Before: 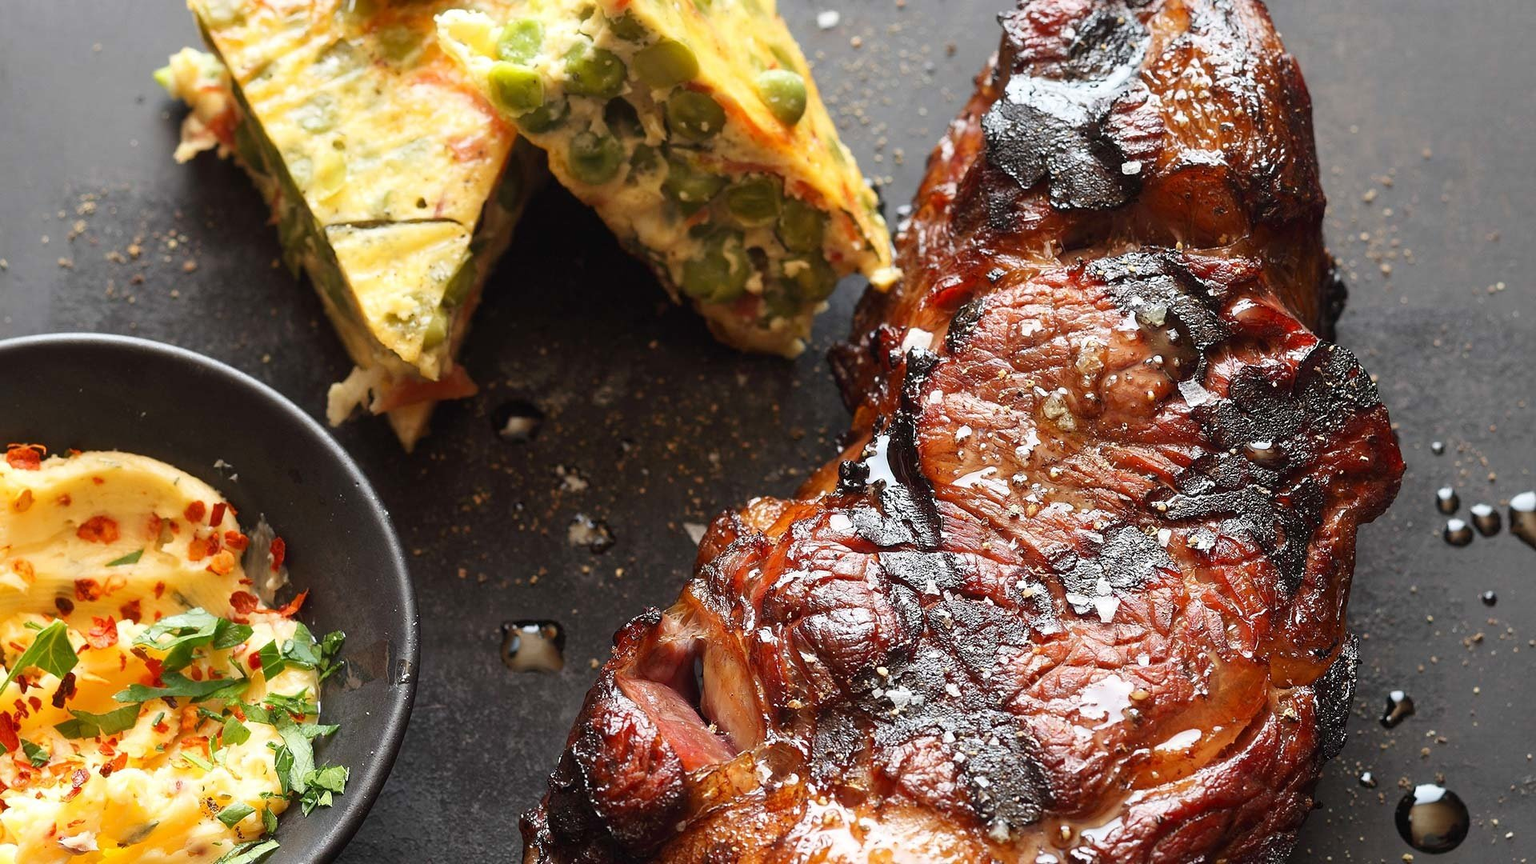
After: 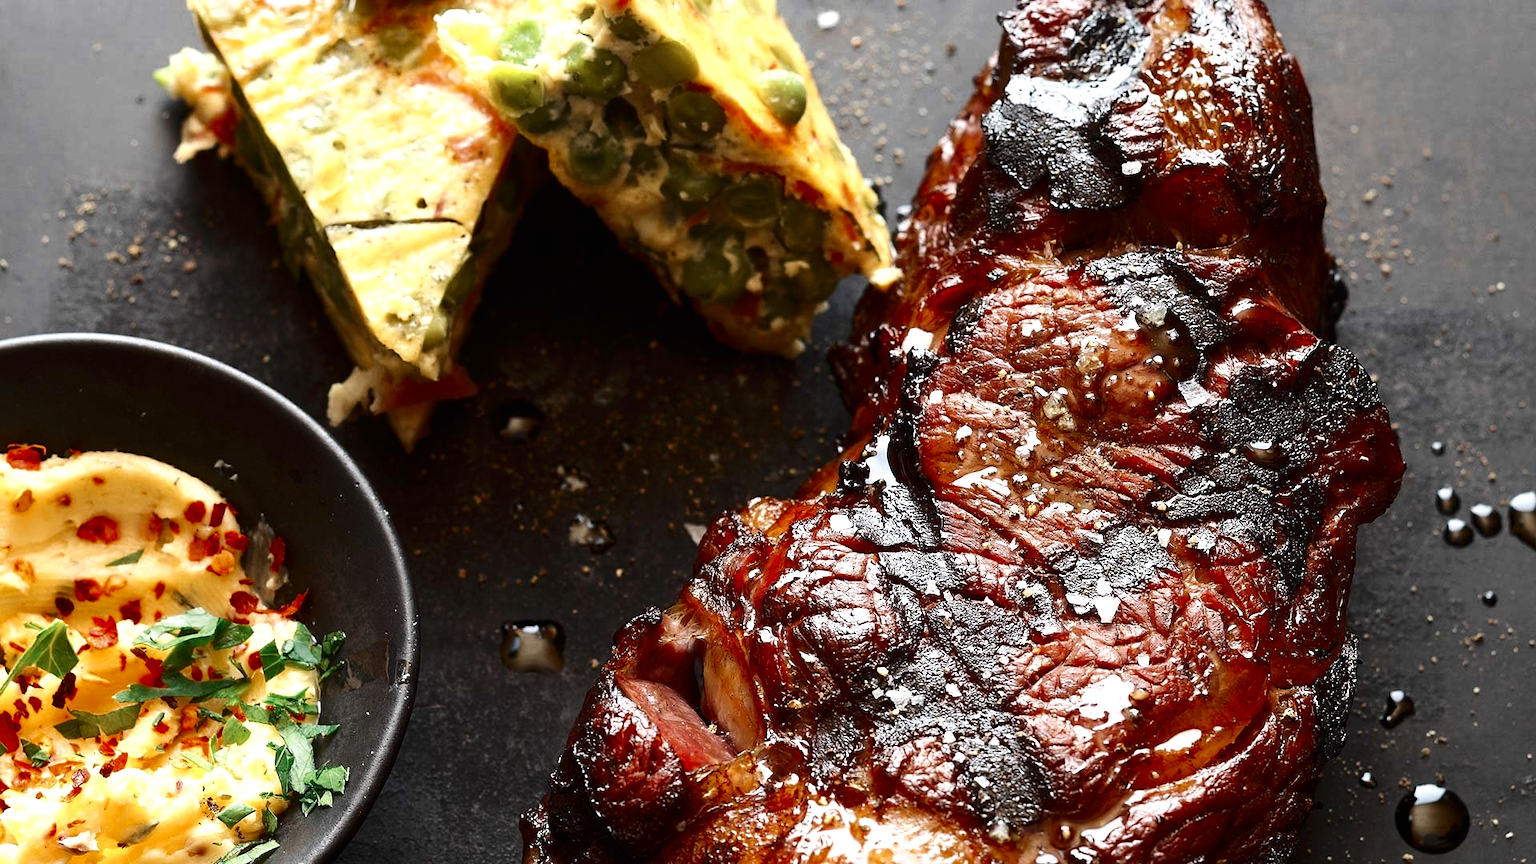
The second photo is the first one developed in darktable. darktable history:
contrast brightness saturation: contrast 0.12, brightness -0.12, saturation 0.2
tone equalizer: -8 EV -0.417 EV, -7 EV -0.389 EV, -6 EV -0.333 EV, -5 EV -0.222 EV, -3 EV 0.222 EV, -2 EV 0.333 EV, -1 EV 0.389 EV, +0 EV 0.417 EV, edges refinement/feathering 500, mask exposure compensation -1.57 EV, preserve details no
color zones: curves: ch0 [(0, 0.5) (0.125, 0.4) (0.25, 0.5) (0.375, 0.4) (0.5, 0.4) (0.625, 0.35) (0.75, 0.35) (0.875, 0.5)]; ch1 [(0, 0.35) (0.125, 0.45) (0.25, 0.35) (0.375, 0.35) (0.5, 0.35) (0.625, 0.35) (0.75, 0.45) (0.875, 0.35)]; ch2 [(0, 0.6) (0.125, 0.5) (0.25, 0.5) (0.375, 0.6) (0.5, 0.6) (0.625, 0.5) (0.75, 0.5) (0.875, 0.5)]
